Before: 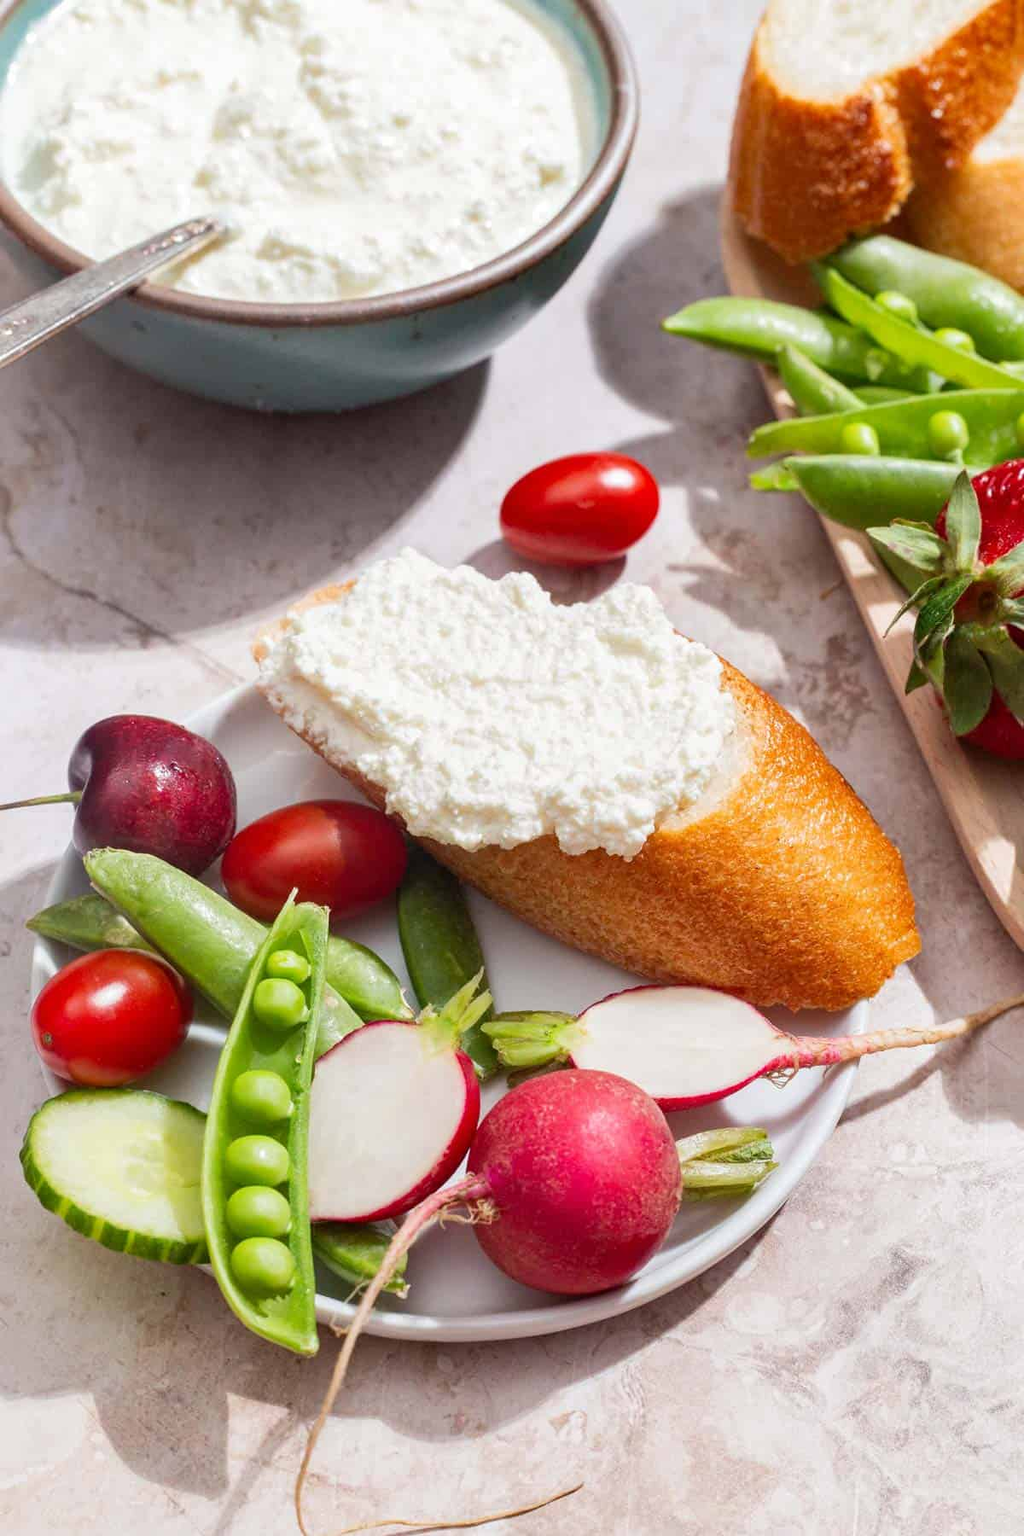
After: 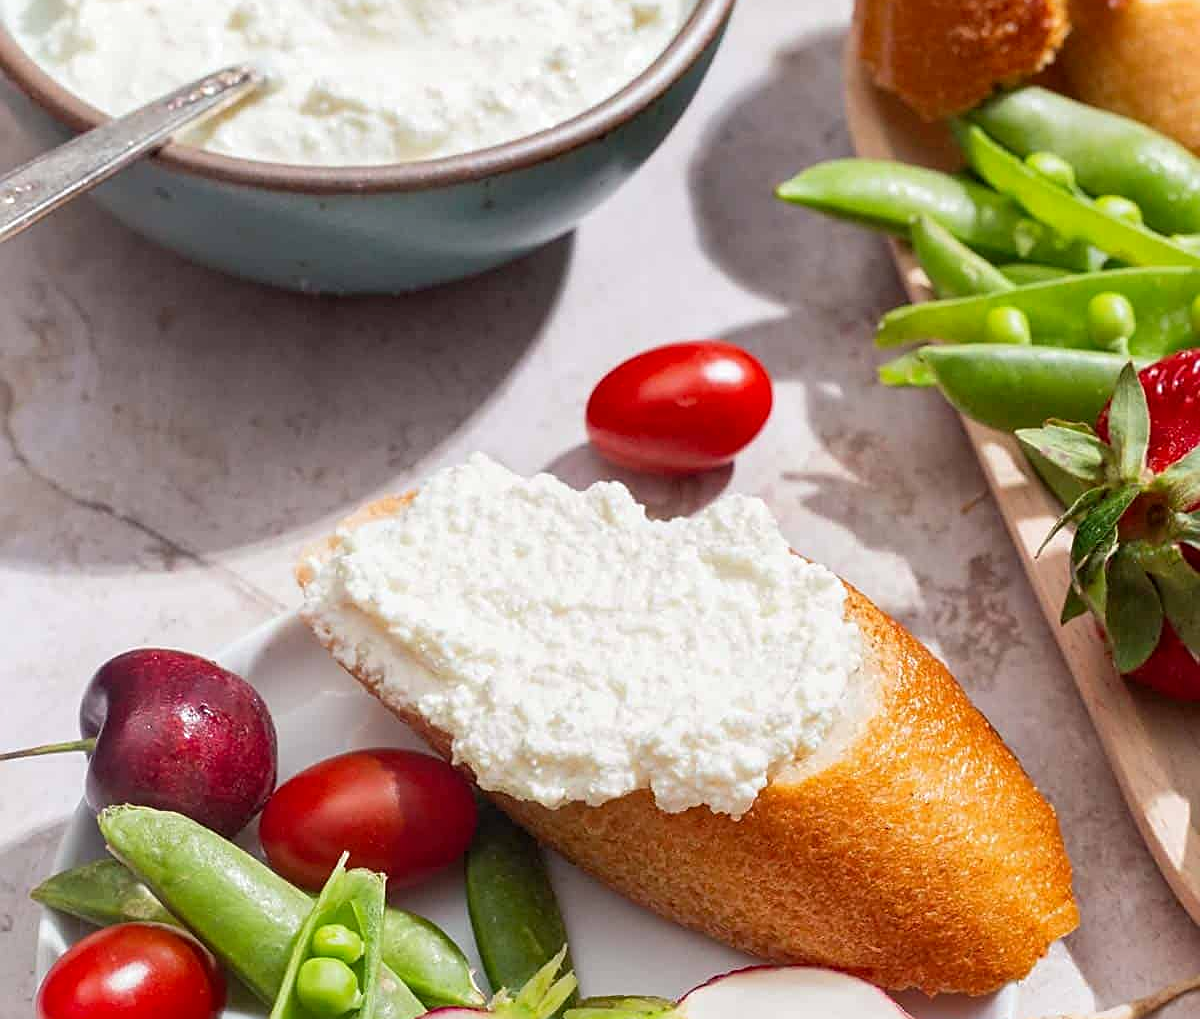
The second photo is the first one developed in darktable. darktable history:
exposure: black level correction 0.001, compensate highlight preservation false
crop and rotate: top 10.551%, bottom 32.814%
local contrast: mode bilateral grid, contrast 99, coarseness 100, detail 95%, midtone range 0.2
sharpen: on, module defaults
